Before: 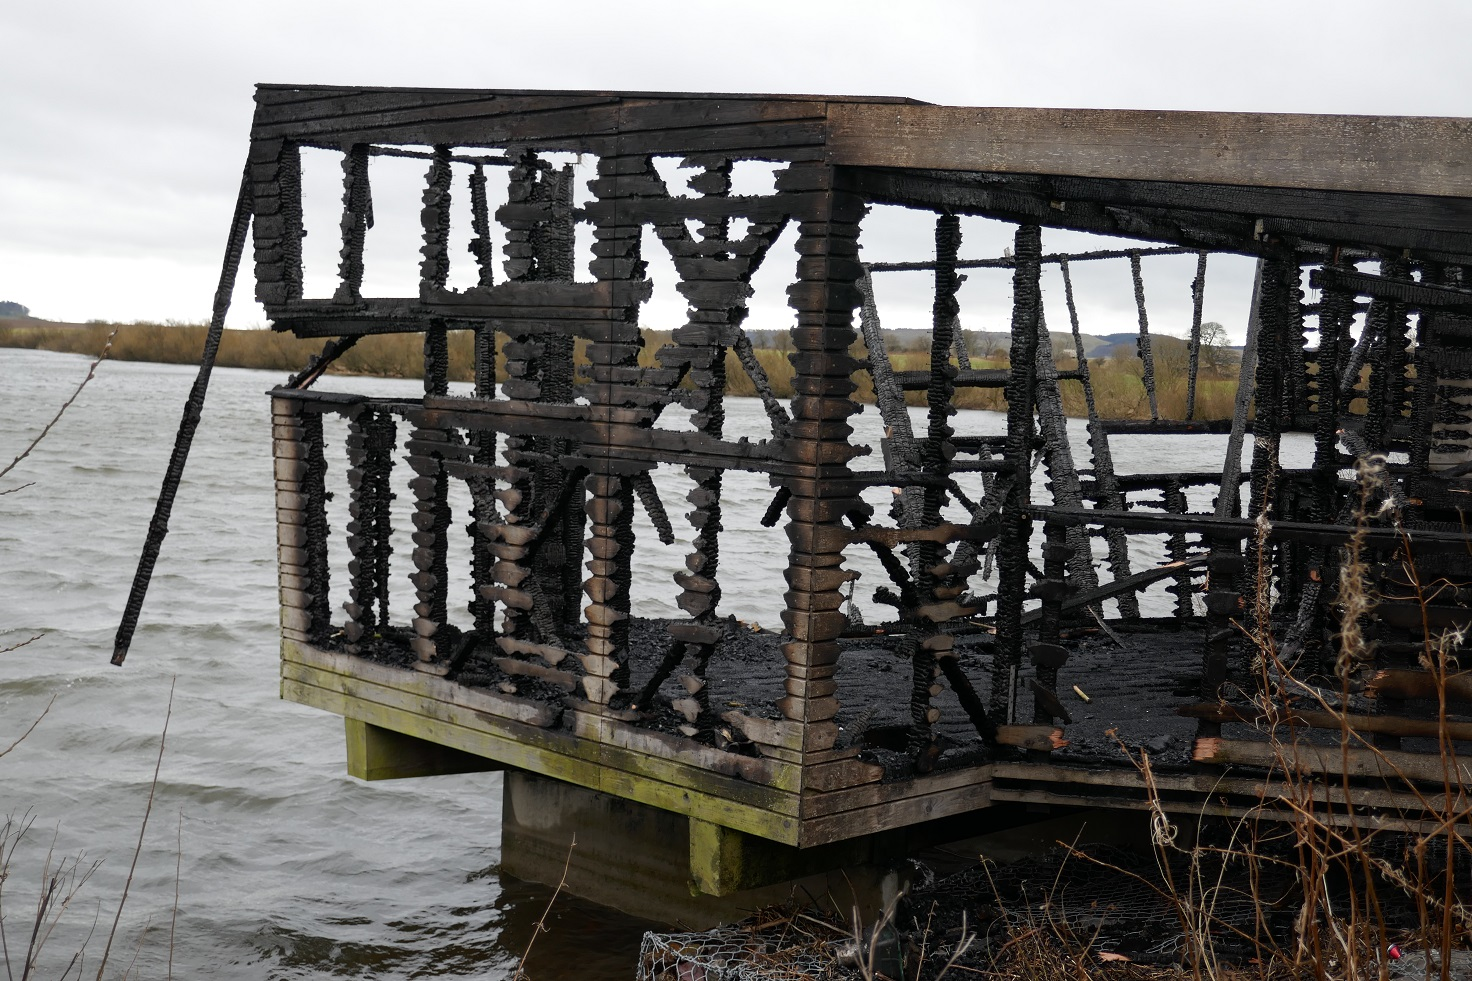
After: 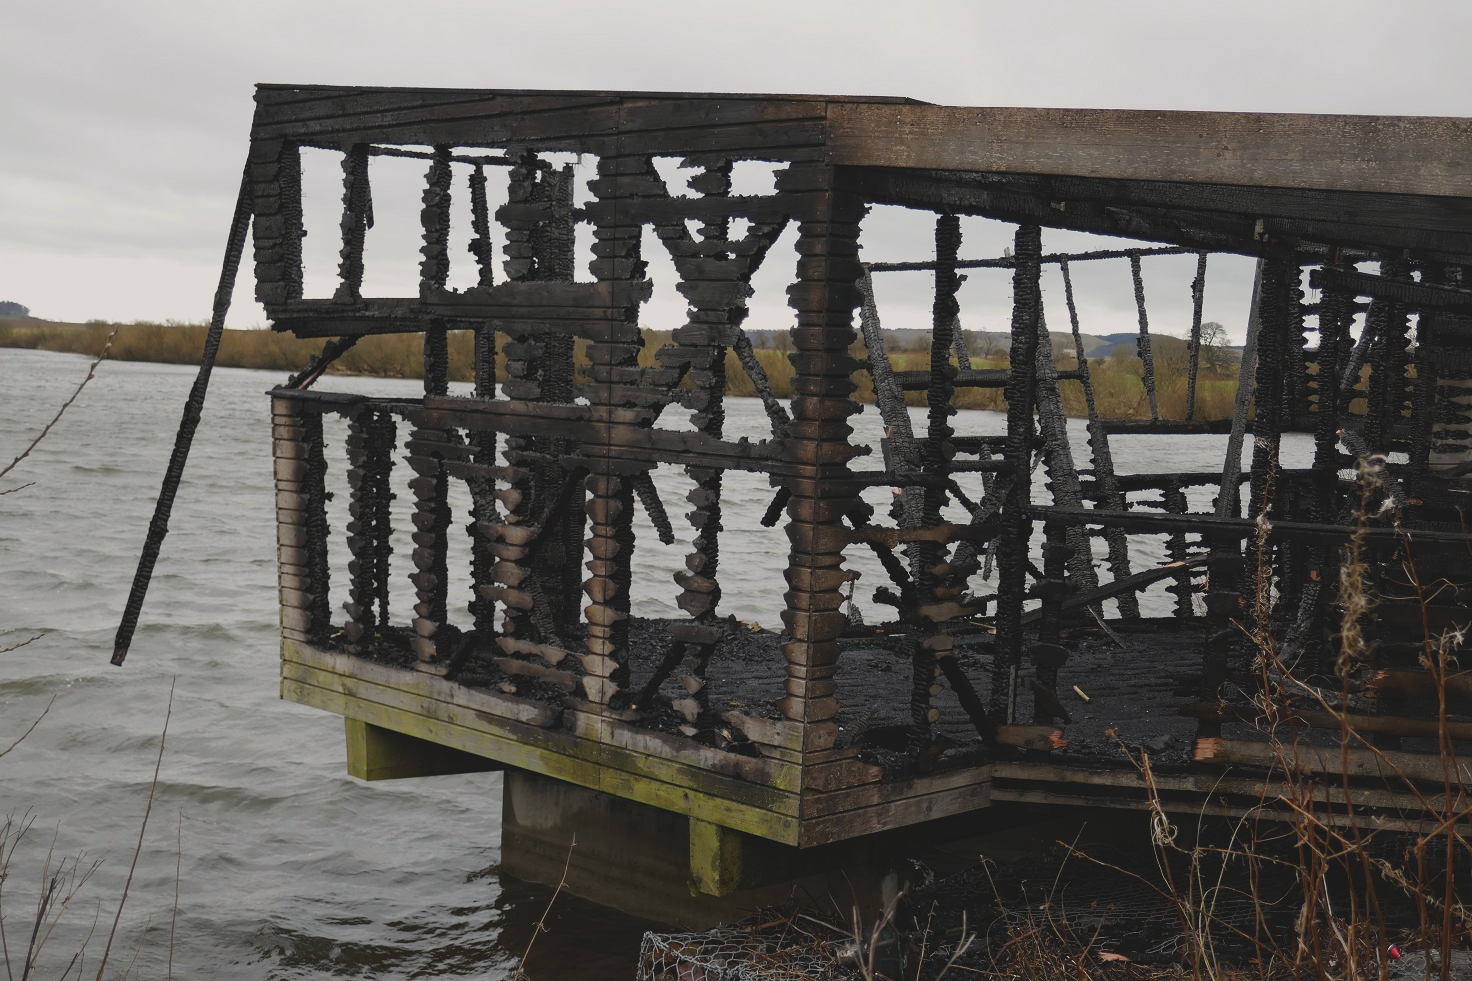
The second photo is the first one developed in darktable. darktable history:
color correction: highlights a* 0.563, highlights b* 2.75, saturation 1.06
exposure: black level correction -0.015, exposure -0.516 EV, compensate highlight preservation false
